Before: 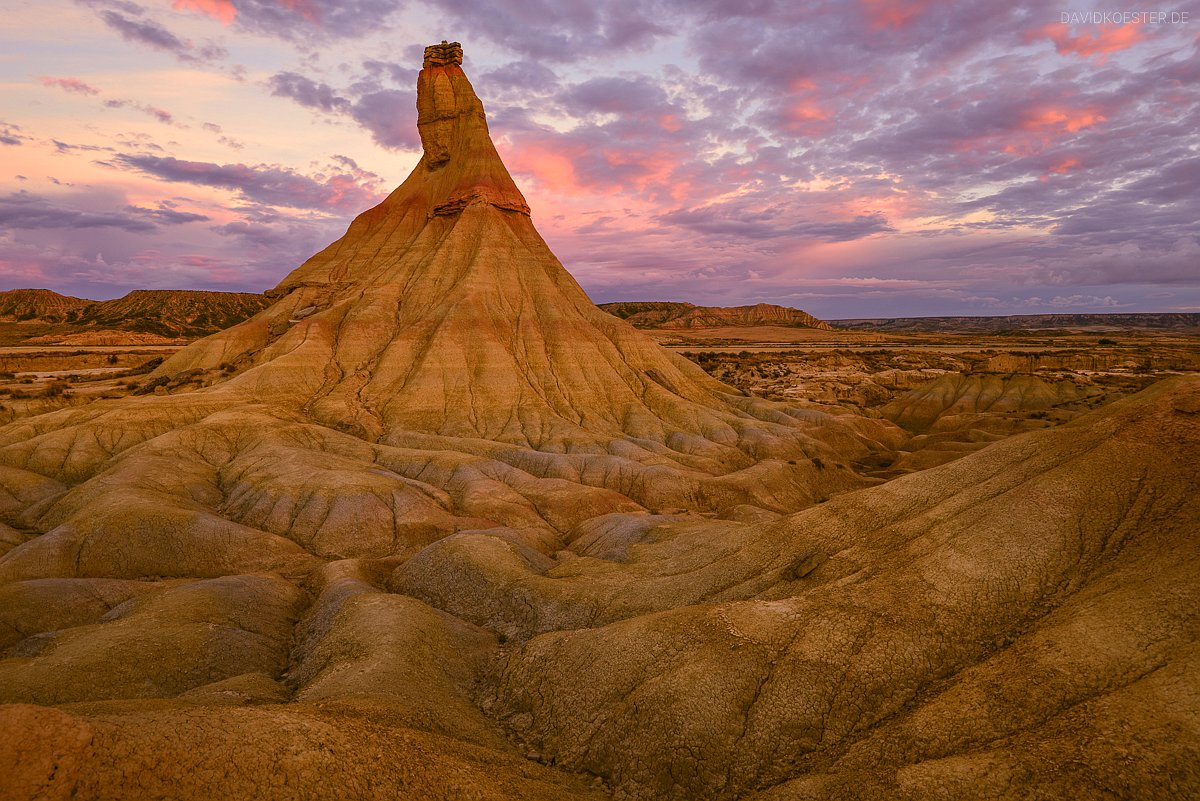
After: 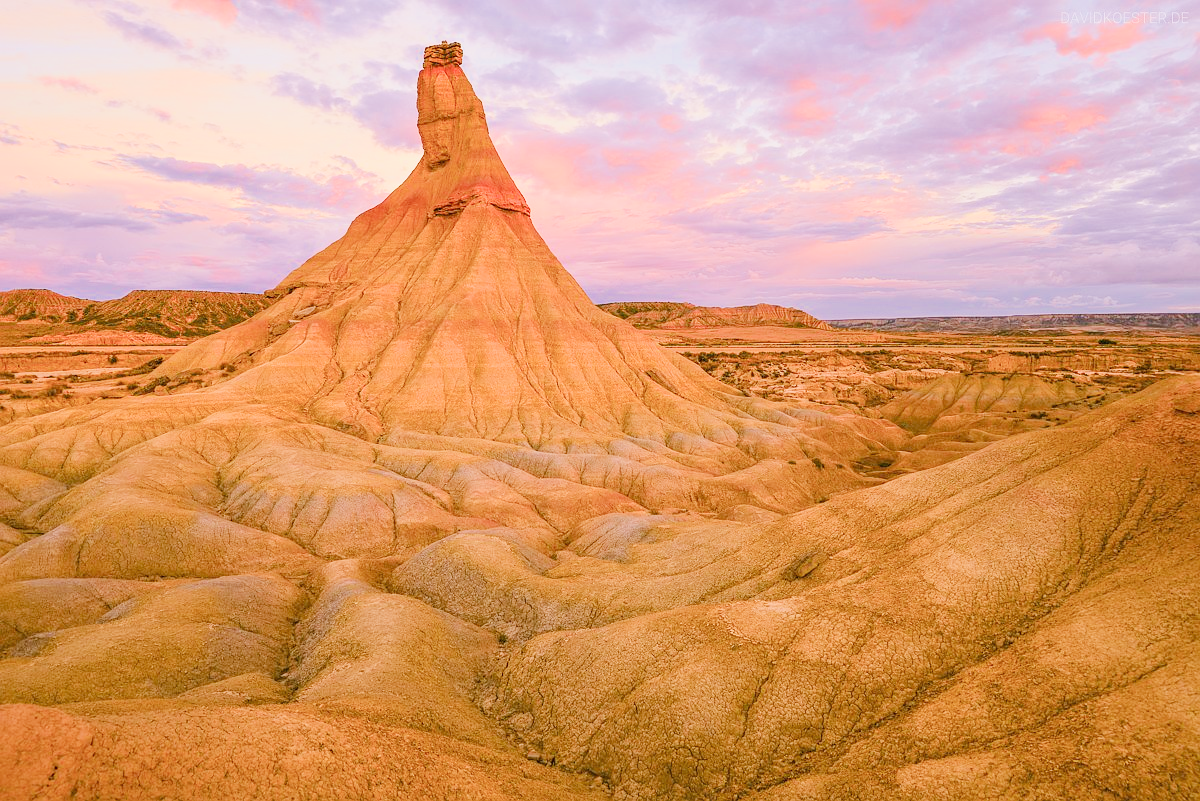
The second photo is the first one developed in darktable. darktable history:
exposure: black level correction 0, exposure 2.358 EV, compensate highlight preservation false
color correction: highlights b* 0.01
filmic rgb: middle gray luminance 29.99%, black relative exposure -8.96 EV, white relative exposure 6.99 EV, target black luminance 0%, hardness 2.97, latitude 1.14%, contrast 0.963, highlights saturation mix 4.89%, shadows ↔ highlights balance 12.27%
